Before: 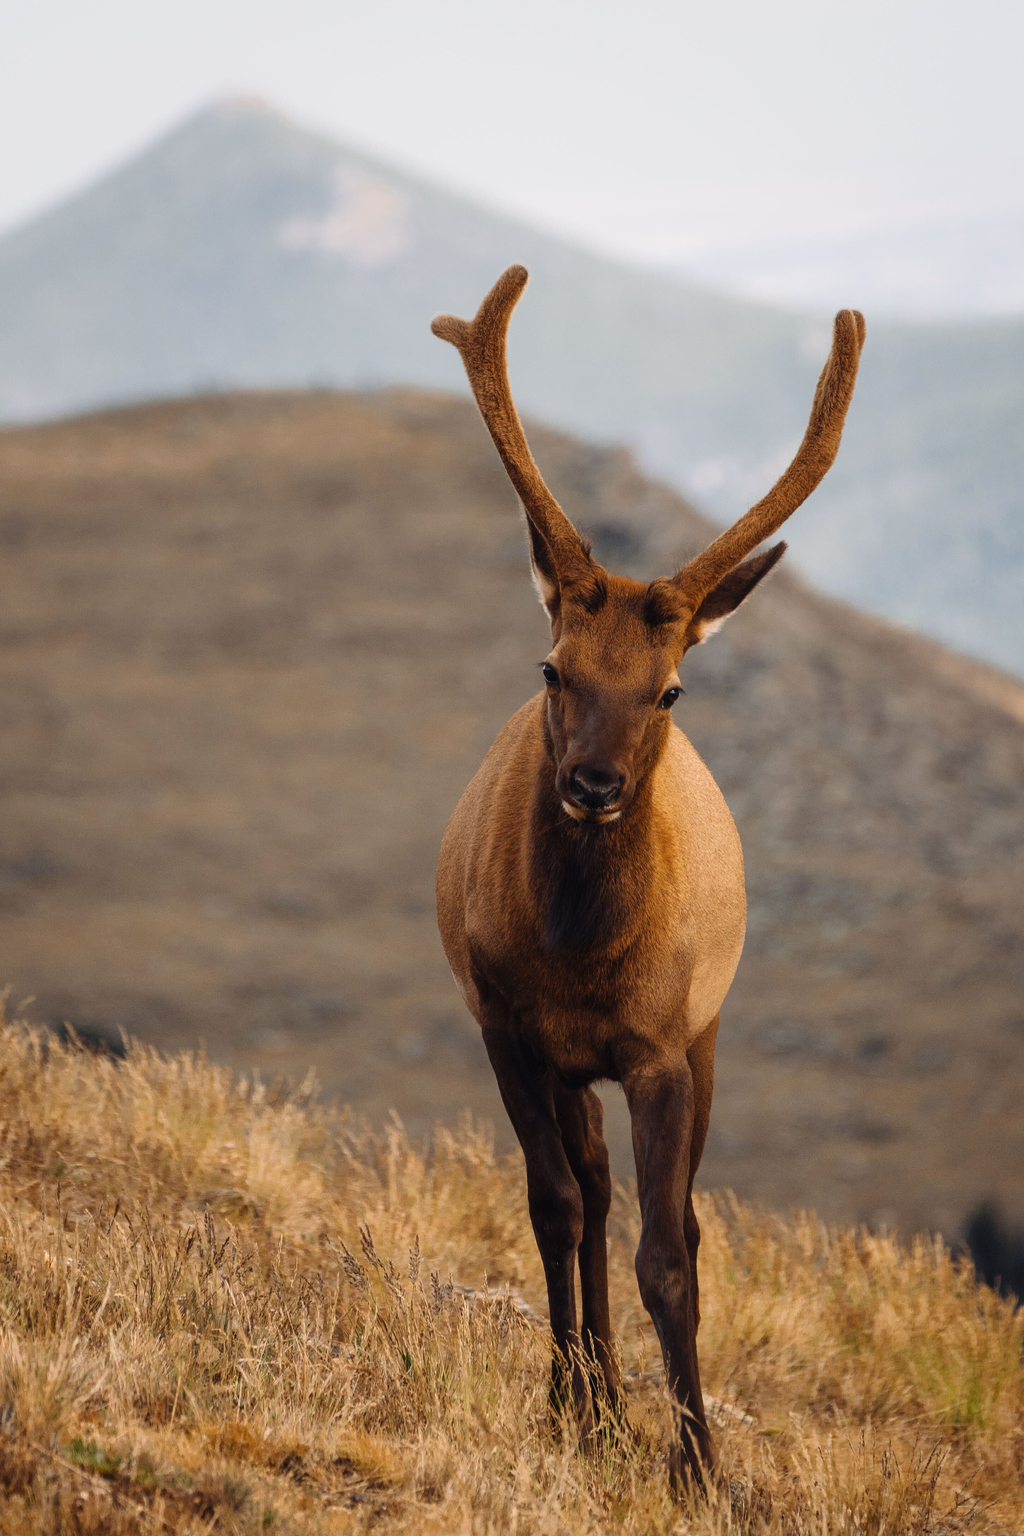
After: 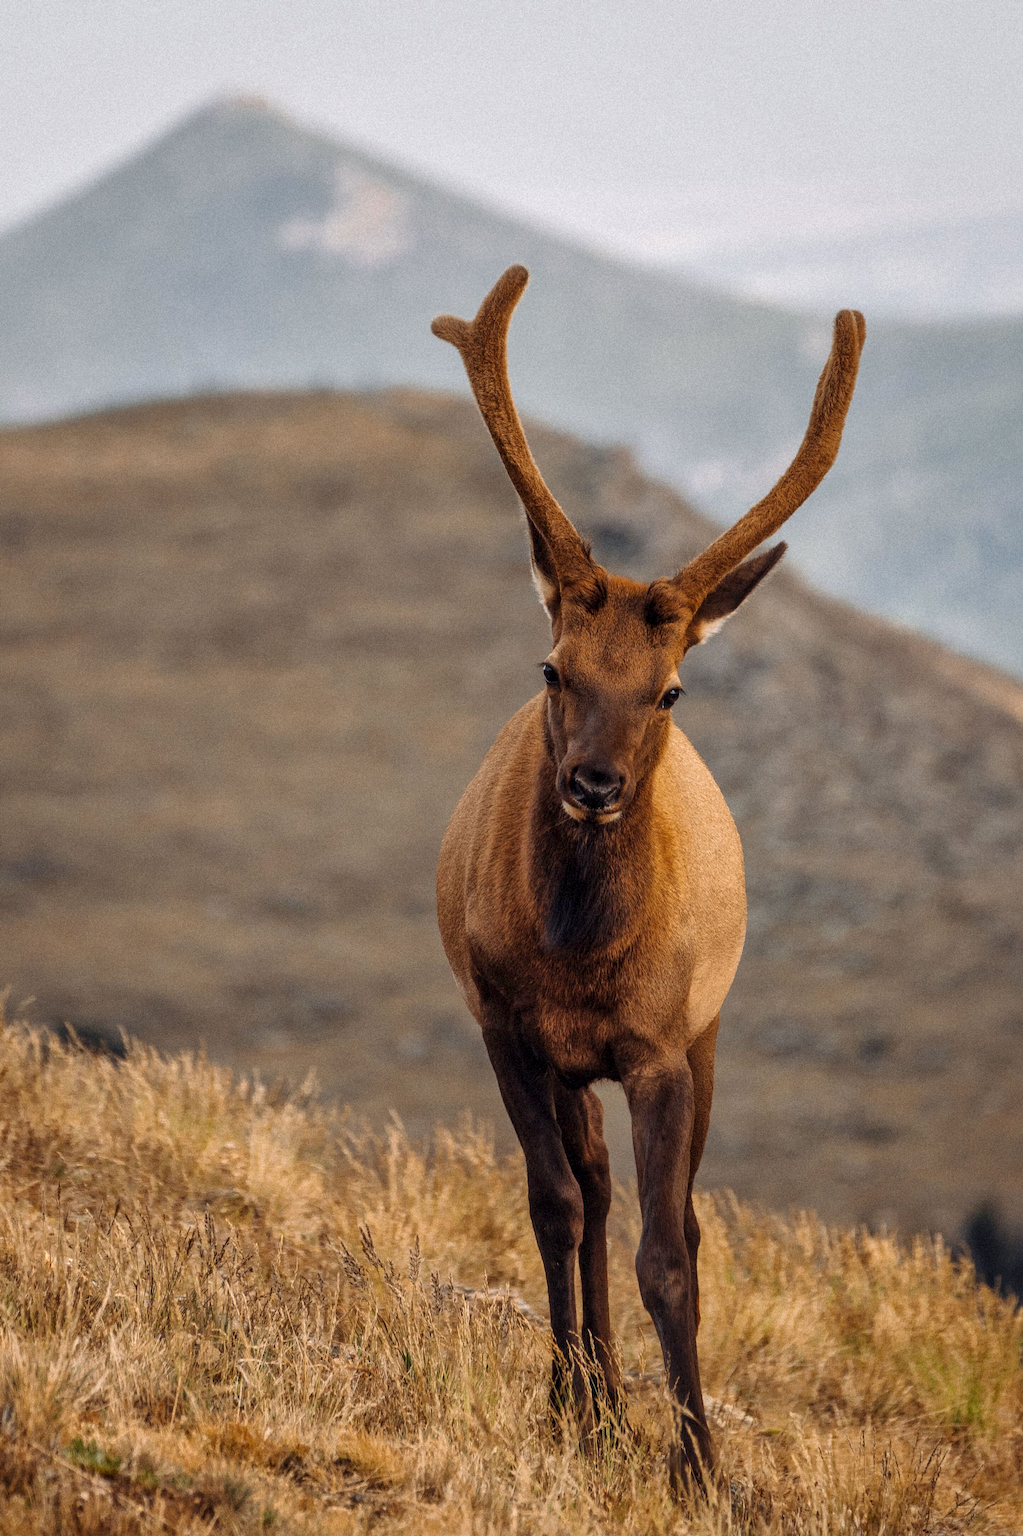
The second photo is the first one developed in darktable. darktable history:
shadows and highlights: on, module defaults
grain: mid-tones bias 0%
local contrast: on, module defaults
